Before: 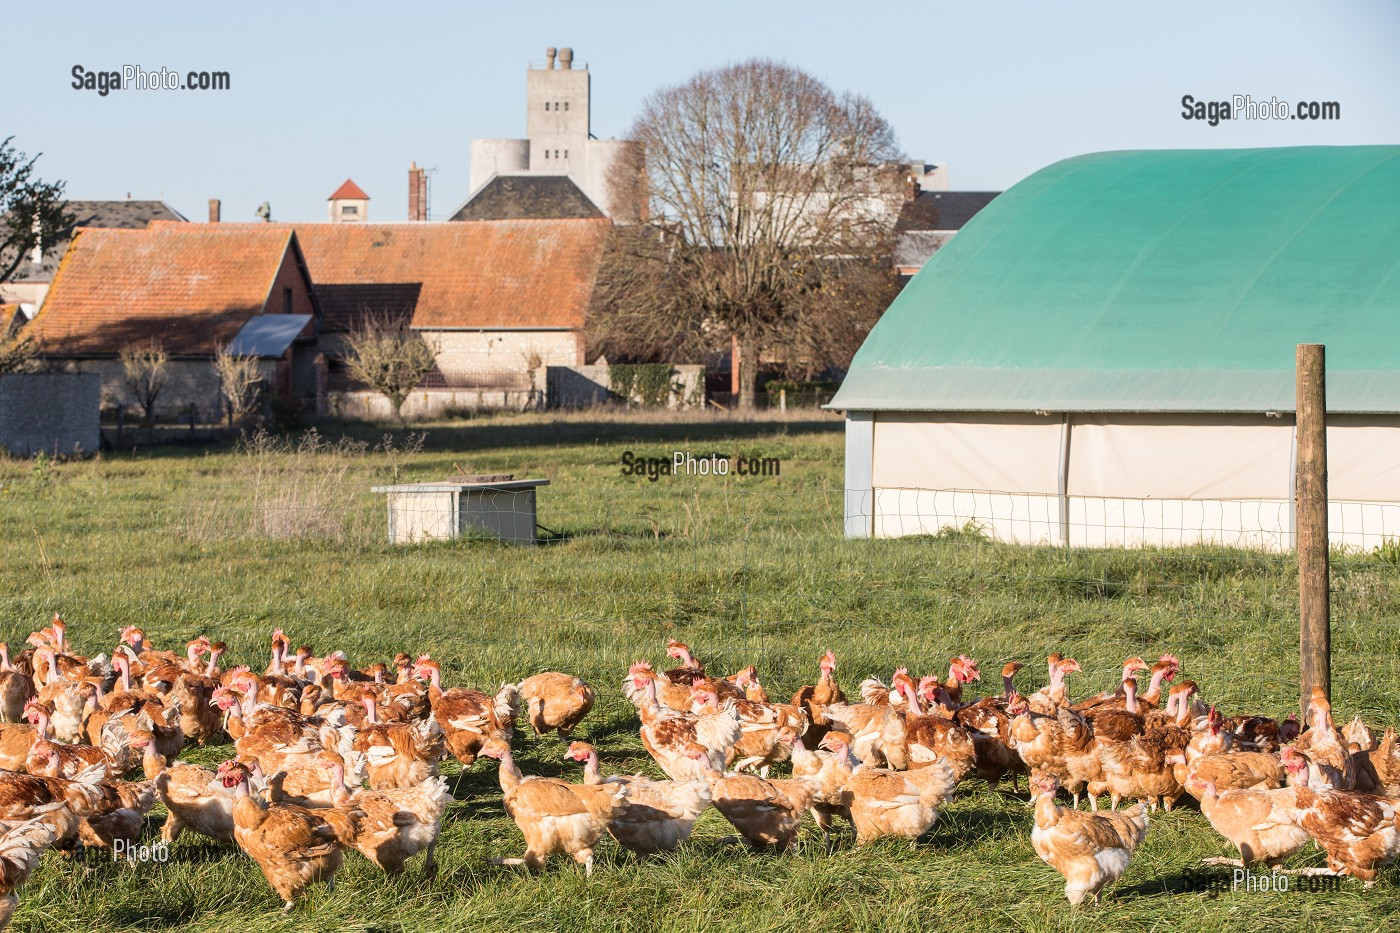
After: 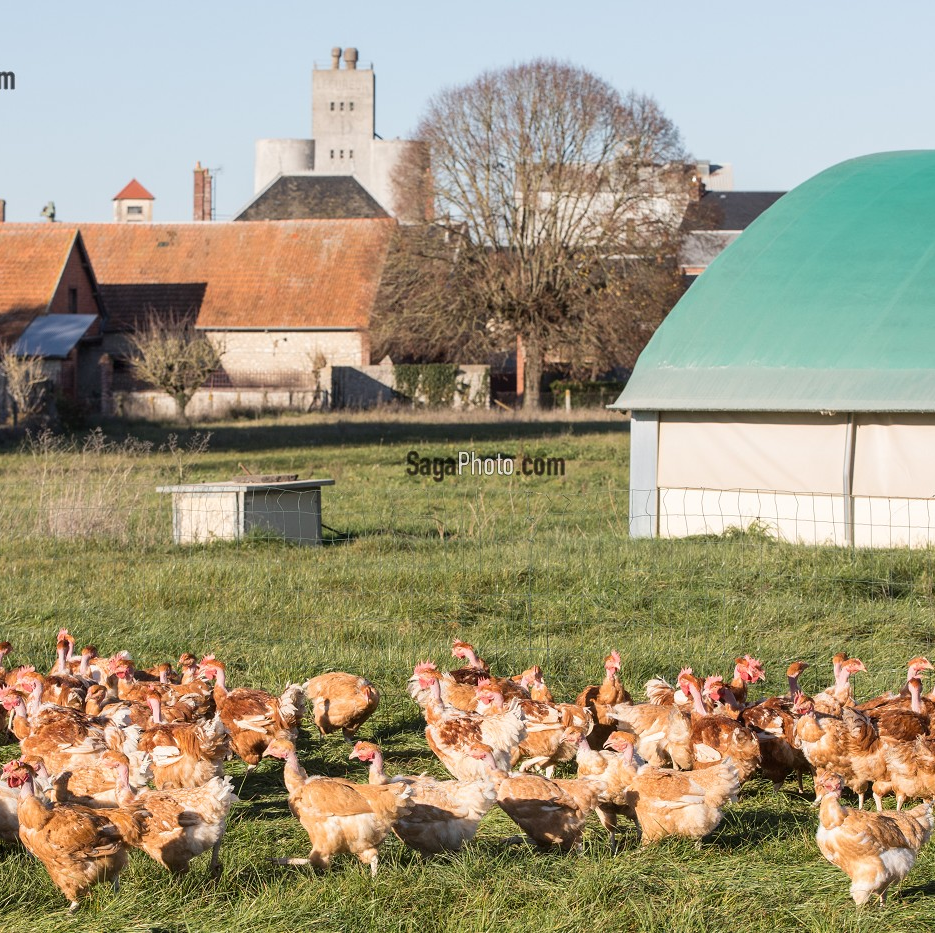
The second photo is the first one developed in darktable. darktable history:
crop: left 15.369%, right 17.777%
